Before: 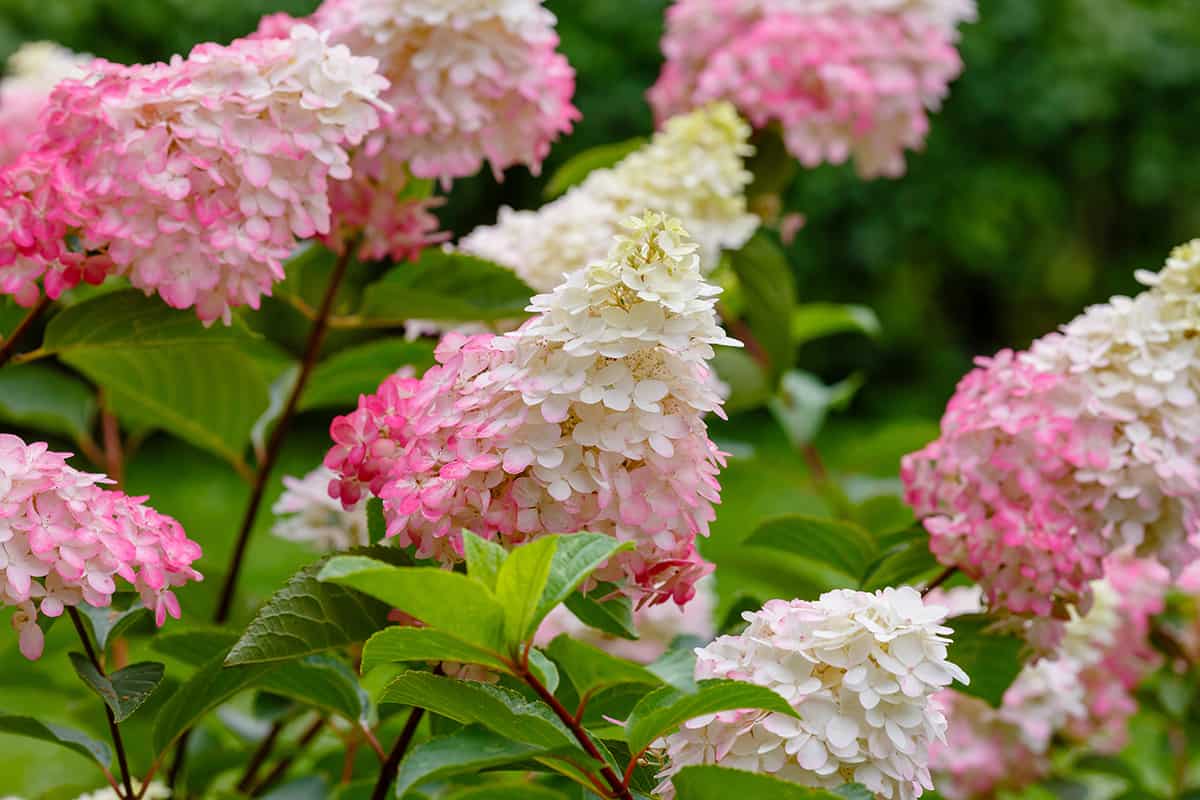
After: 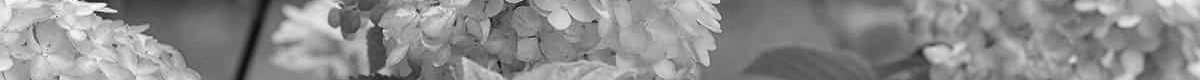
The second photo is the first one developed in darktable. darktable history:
monochrome: a 16.06, b 15.48, size 1
exposure: exposure 0.3 EV, compensate highlight preservation false
crop and rotate: top 59.084%, bottom 30.916%
tone equalizer: on, module defaults
